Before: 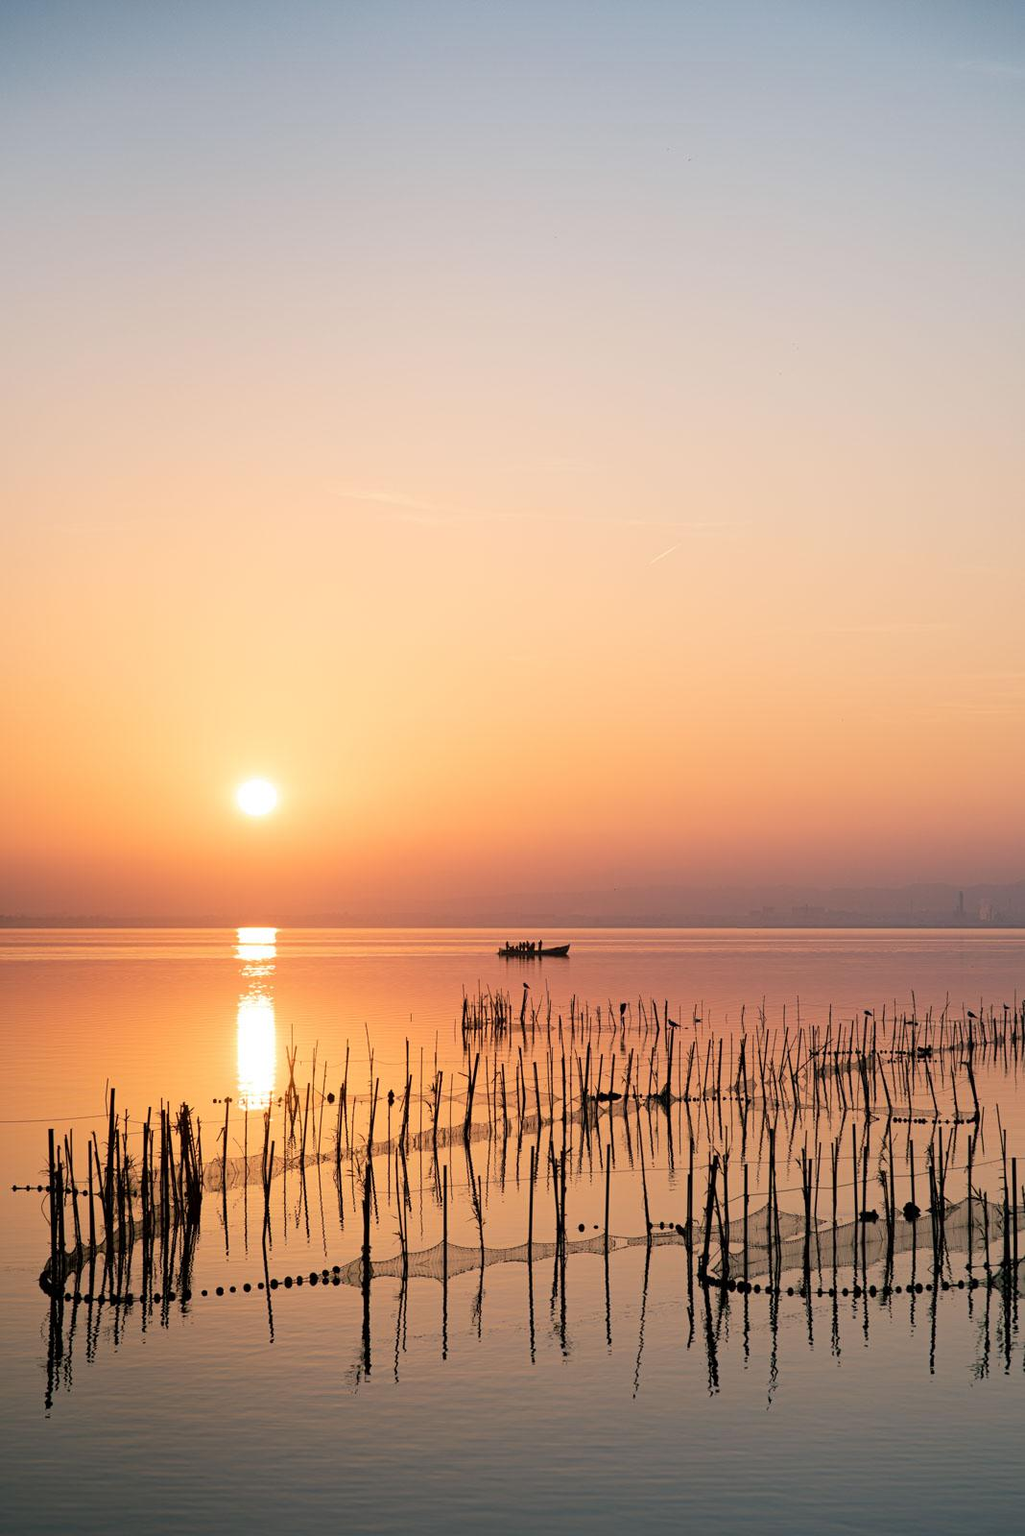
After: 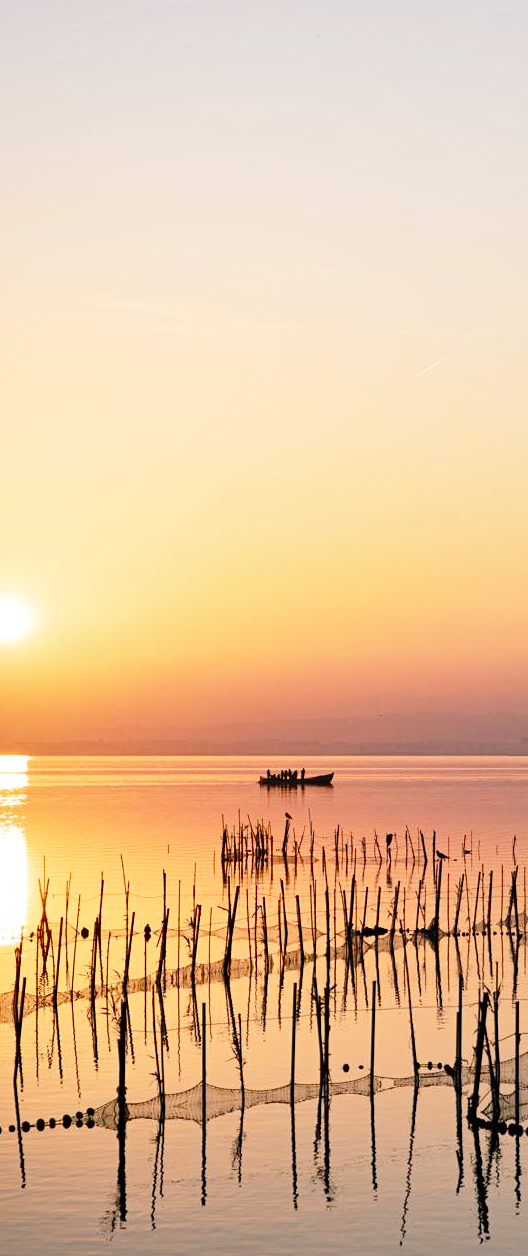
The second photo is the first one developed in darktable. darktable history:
crop and rotate: angle 0.02°, left 24.353%, top 13.219%, right 26.156%, bottom 8.224%
base curve: curves: ch0 [(0, 0) (0.028, 0.03) (0.121, 0.232) (0.46, 0.748) (0.859, 0.968) (1, 1)], preserve colors none
shadows and highlights: soften with gaussian
tone equalizer: on, module defaults
